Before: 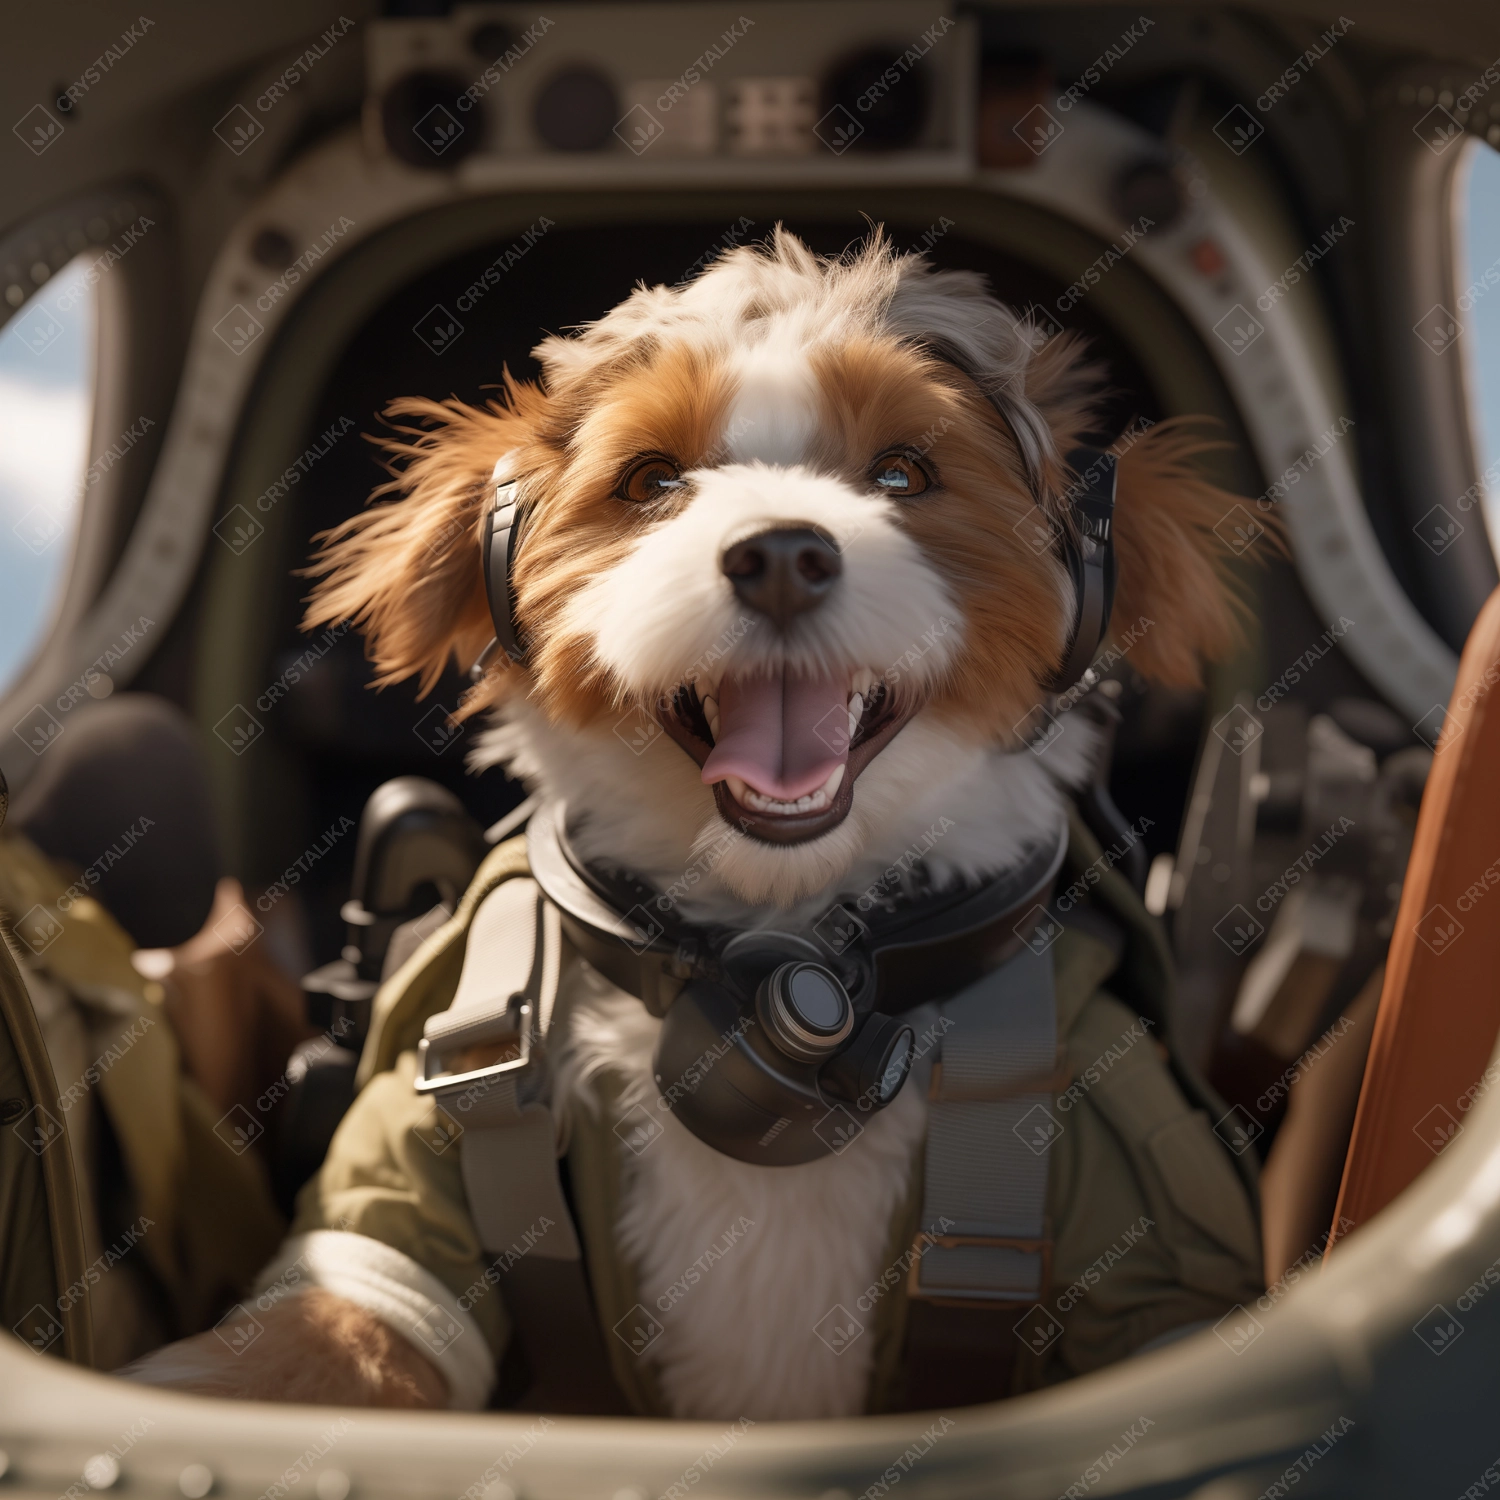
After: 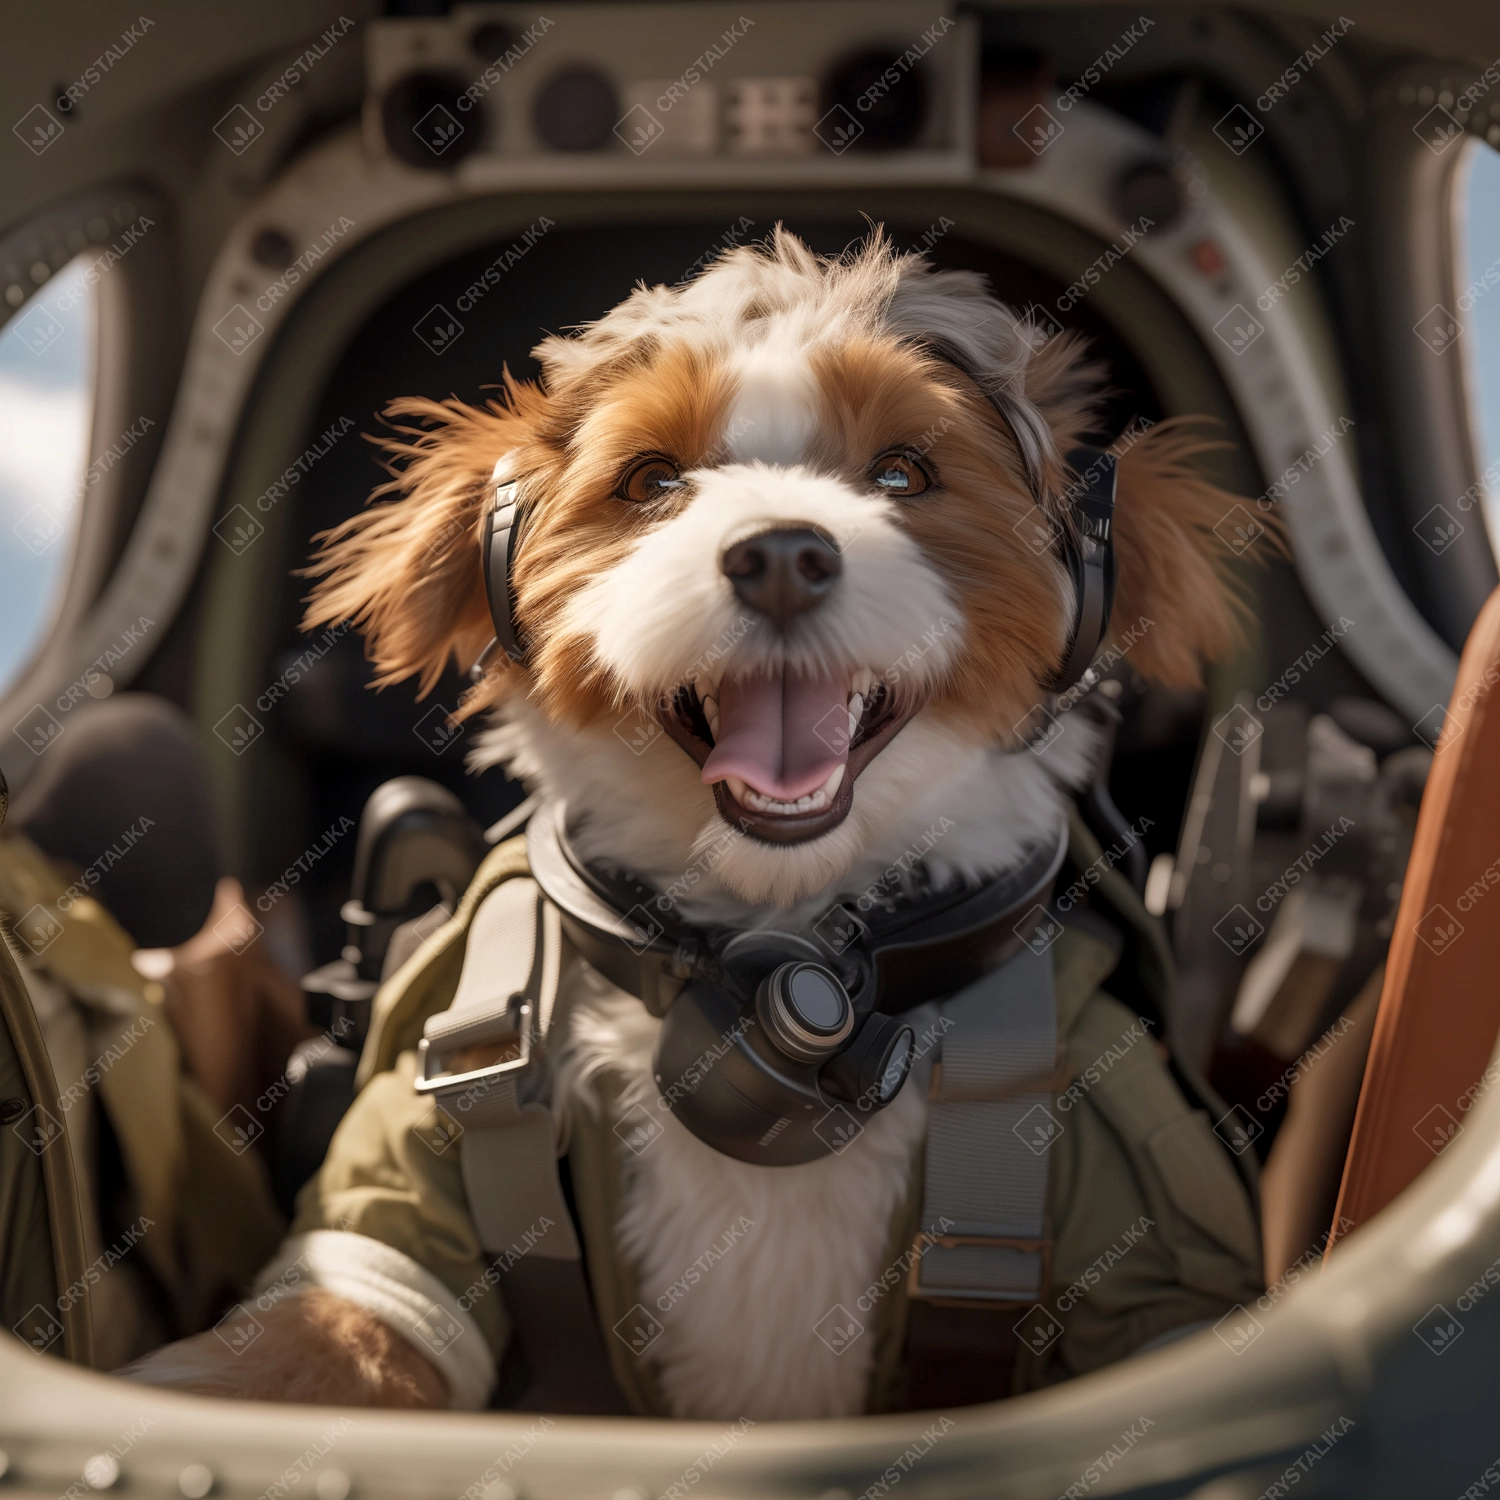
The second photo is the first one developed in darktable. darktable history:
local contrast: on, module defaults
shadows and highlights: shadows 25.49, highlights -23.15
